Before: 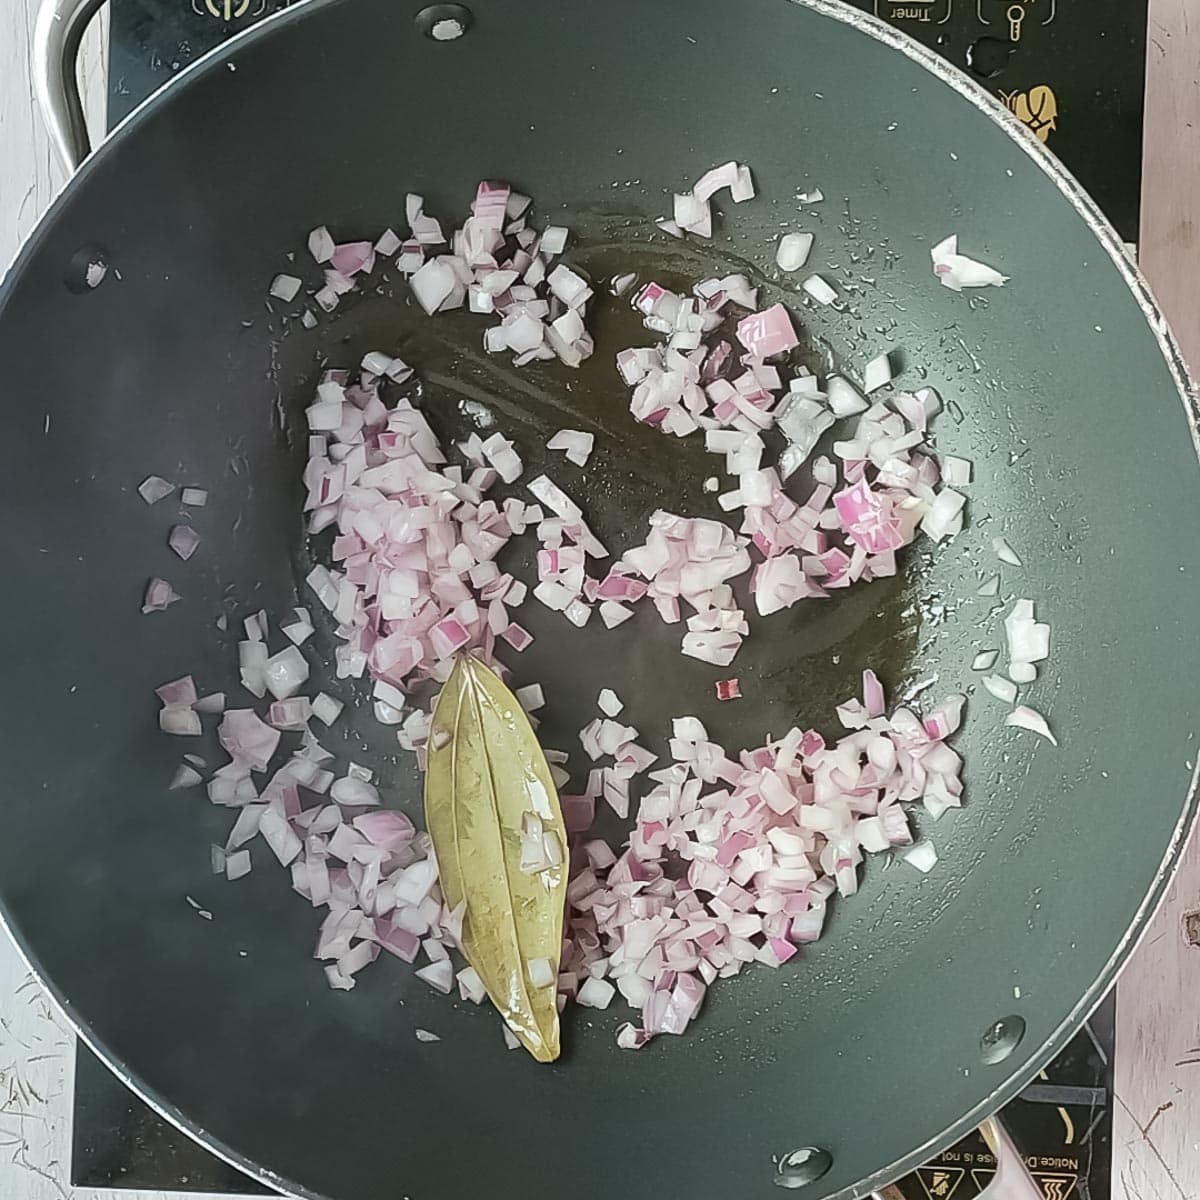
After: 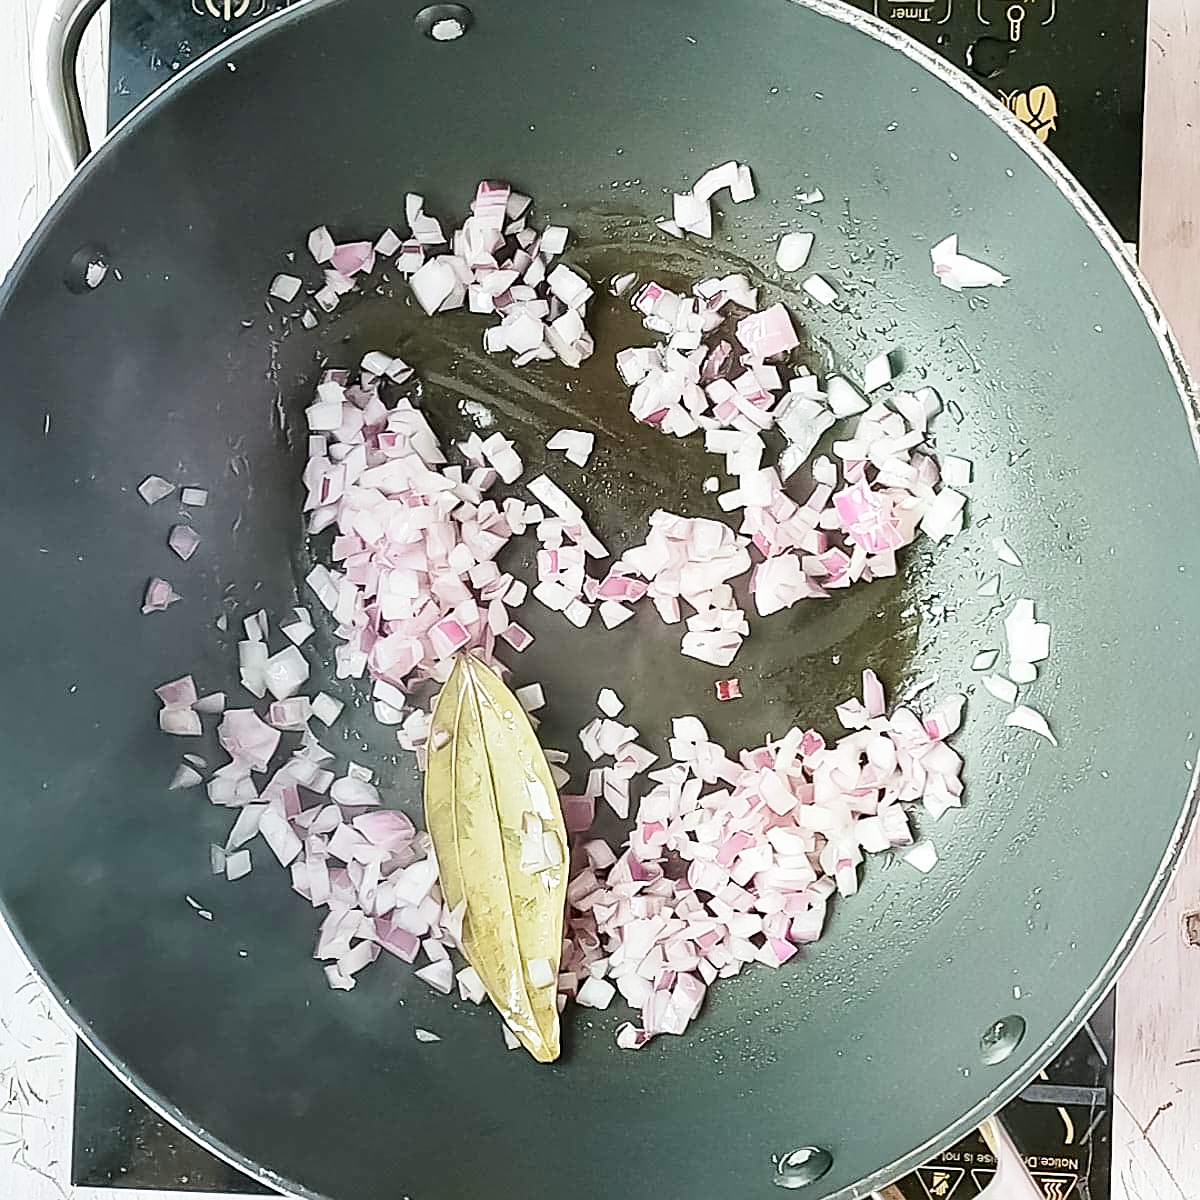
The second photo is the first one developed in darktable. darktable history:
base curve: curves: ch0 [(0, 0) (0.005, 0.002) (0.15, 0.3) (0.4, 0.7) (0.75, 0.95) (1, 1)], preserve colors none
sharpen: on, module defaults
